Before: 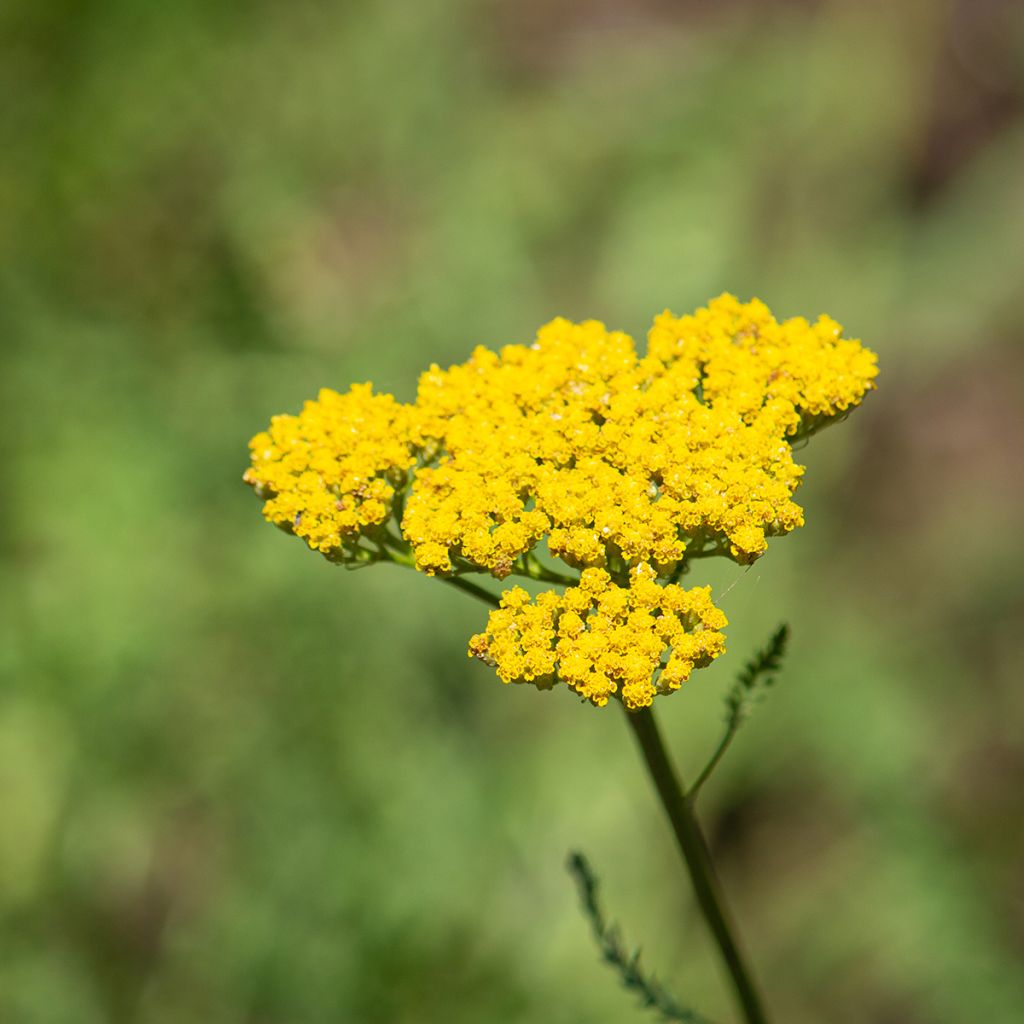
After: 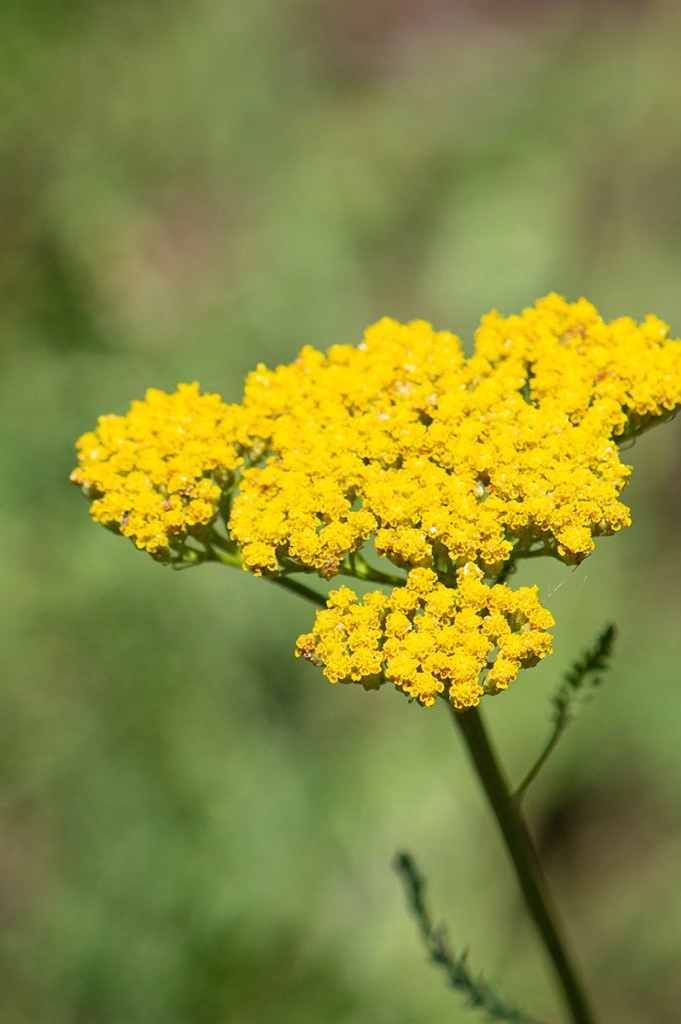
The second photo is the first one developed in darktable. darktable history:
white balance: red 1.004, blue 1.096
crop: left 16.899%, right 16.556%
